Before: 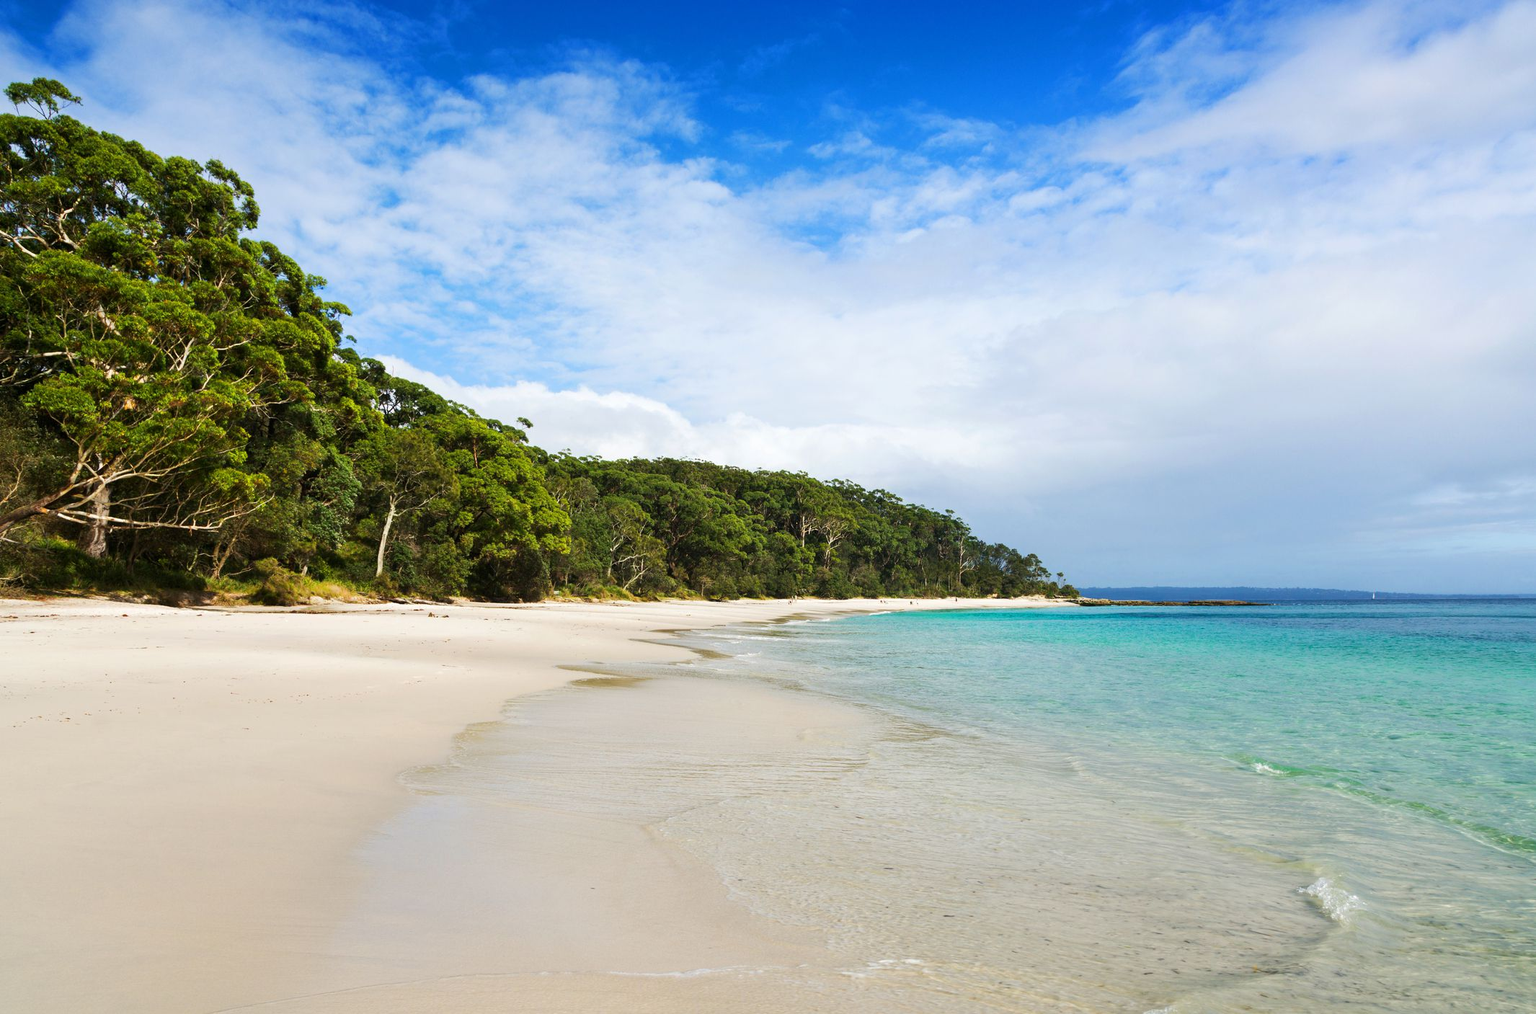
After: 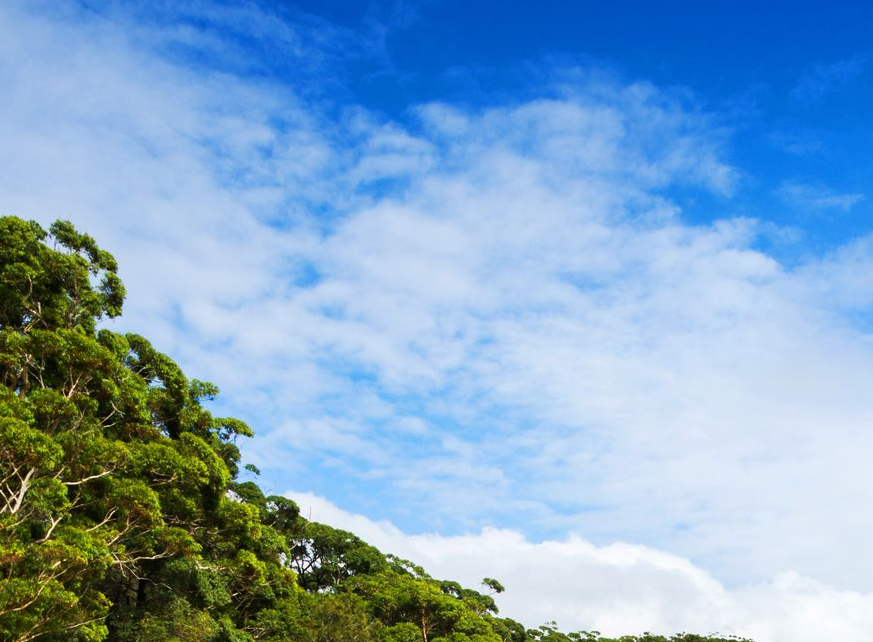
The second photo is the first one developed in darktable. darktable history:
crop and rotate: left 11.053%, top 0.1%, right 47.974%, bottom 54.22%
